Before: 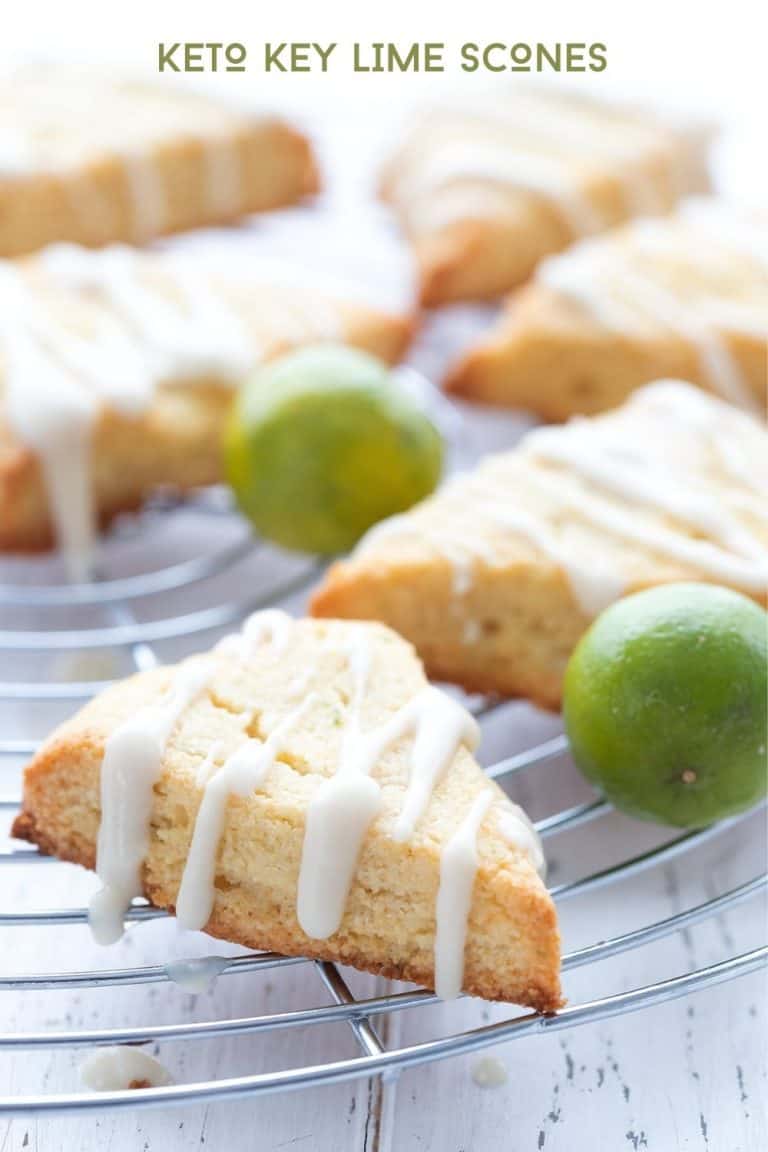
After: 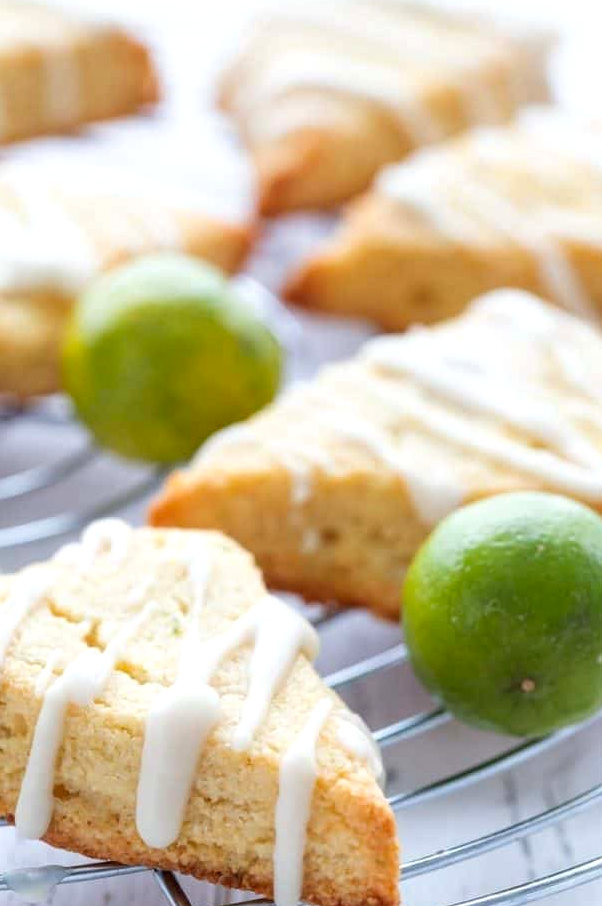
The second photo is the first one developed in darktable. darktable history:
crop and rotate: left 21.042%, top 7.984%, right 0.465%, bottom 13.362%
local contrast: on, module defaults
contrast brightness saturation: saturation 0.179
